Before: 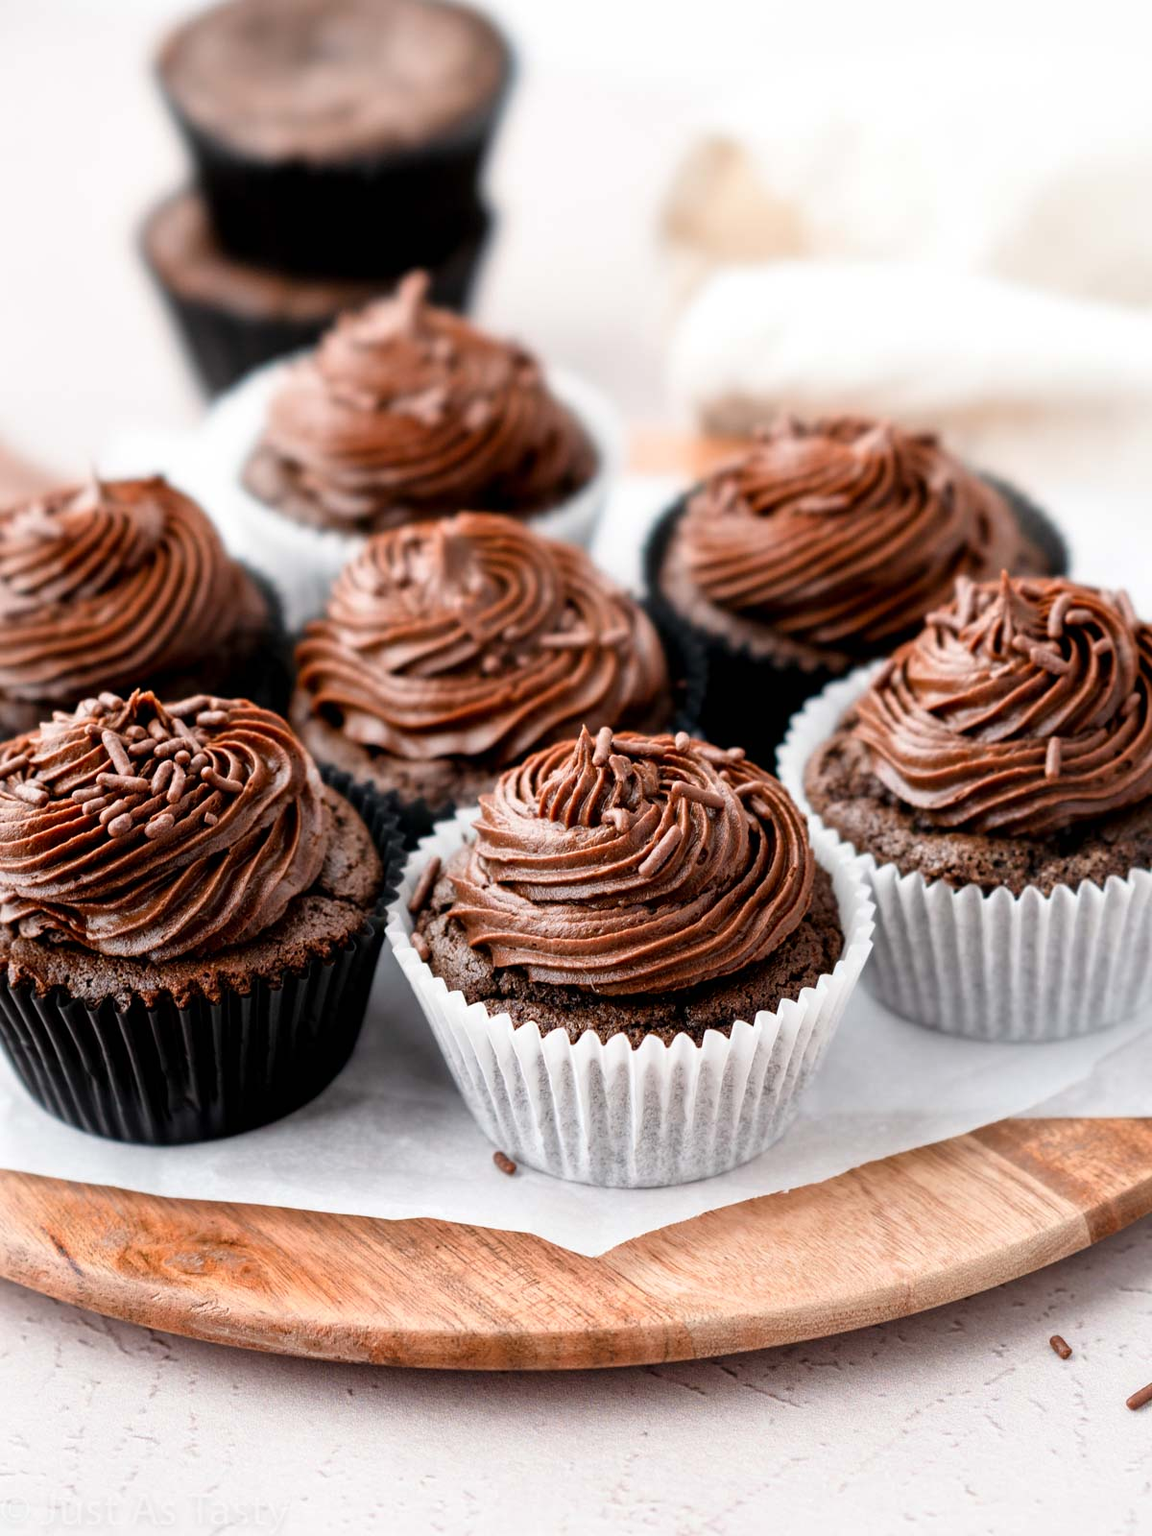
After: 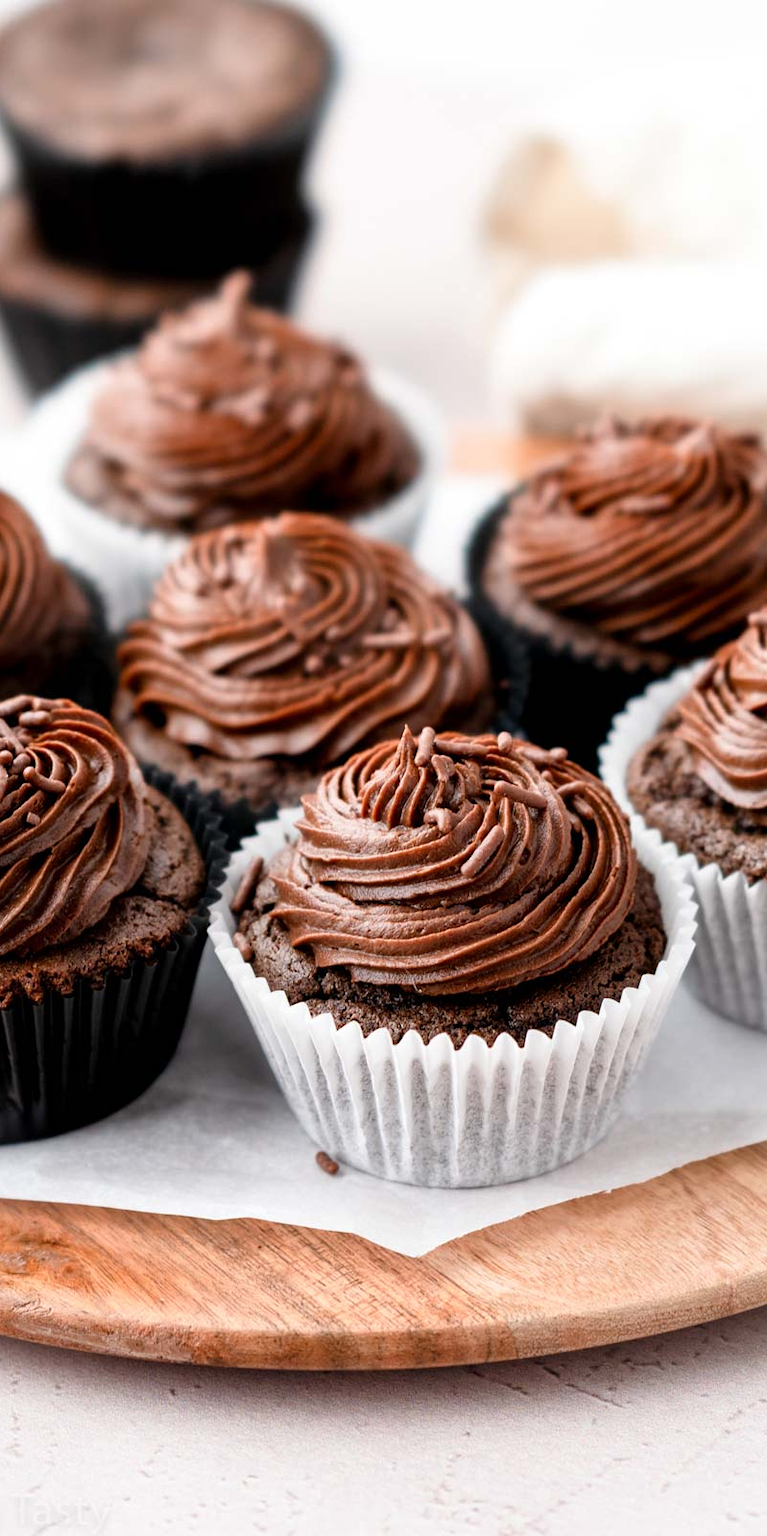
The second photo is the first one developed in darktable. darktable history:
levels: levels [0, 0.499, 1]
crop and rotate: left 15.453%, right 17.95%
